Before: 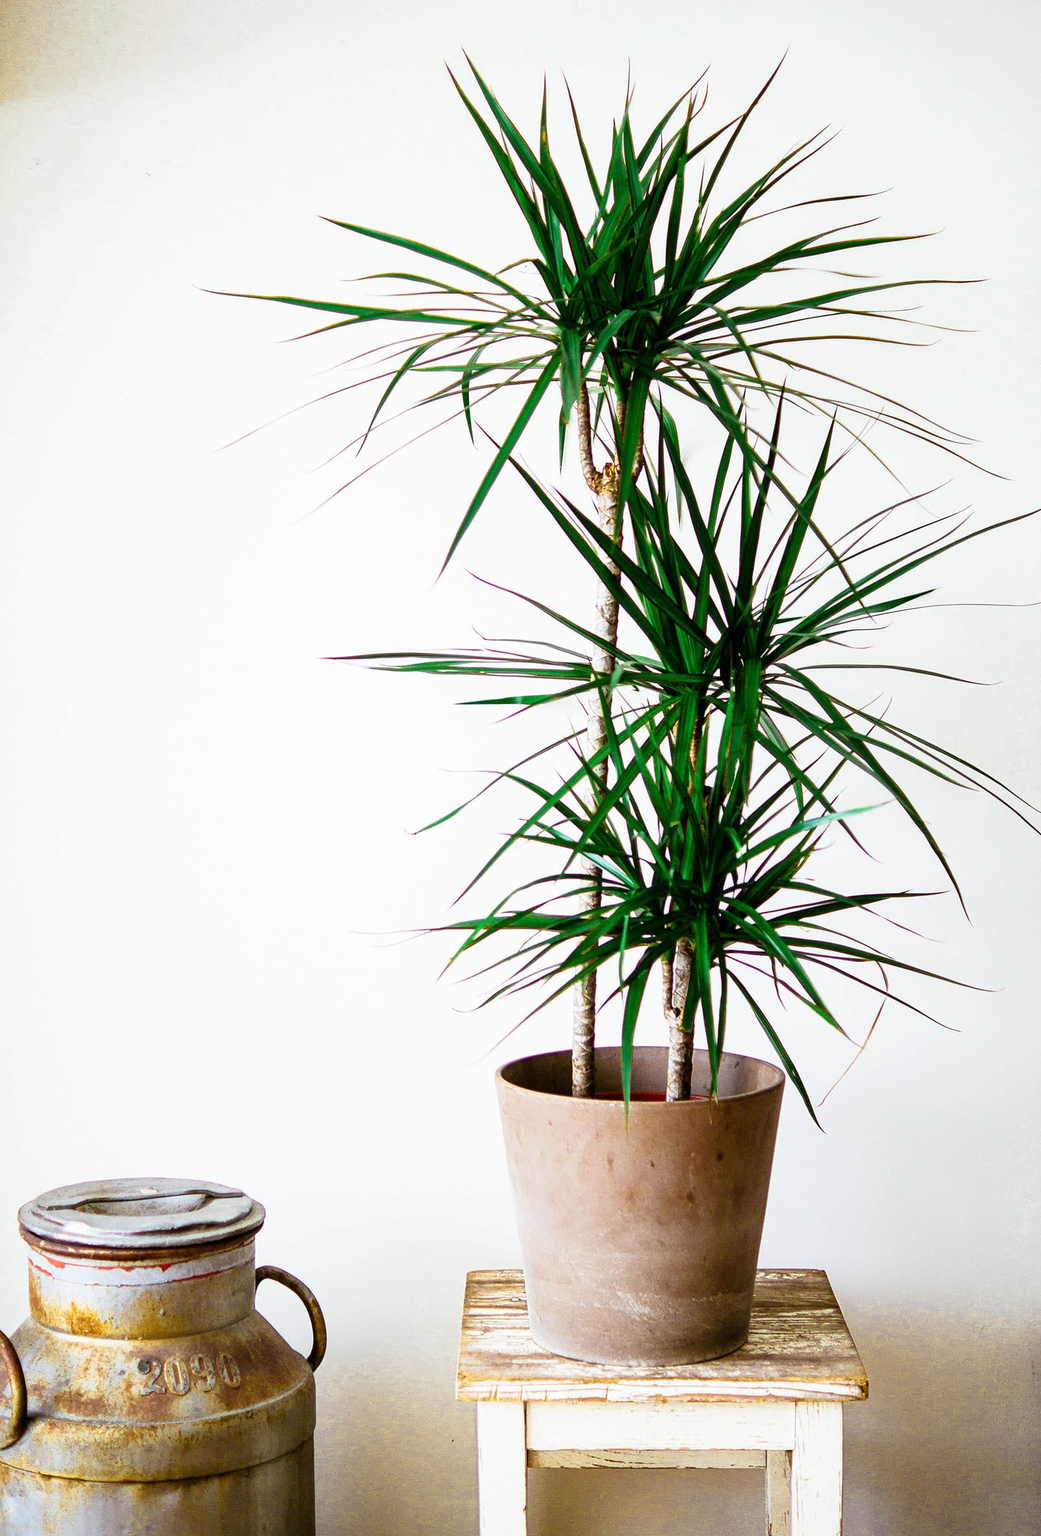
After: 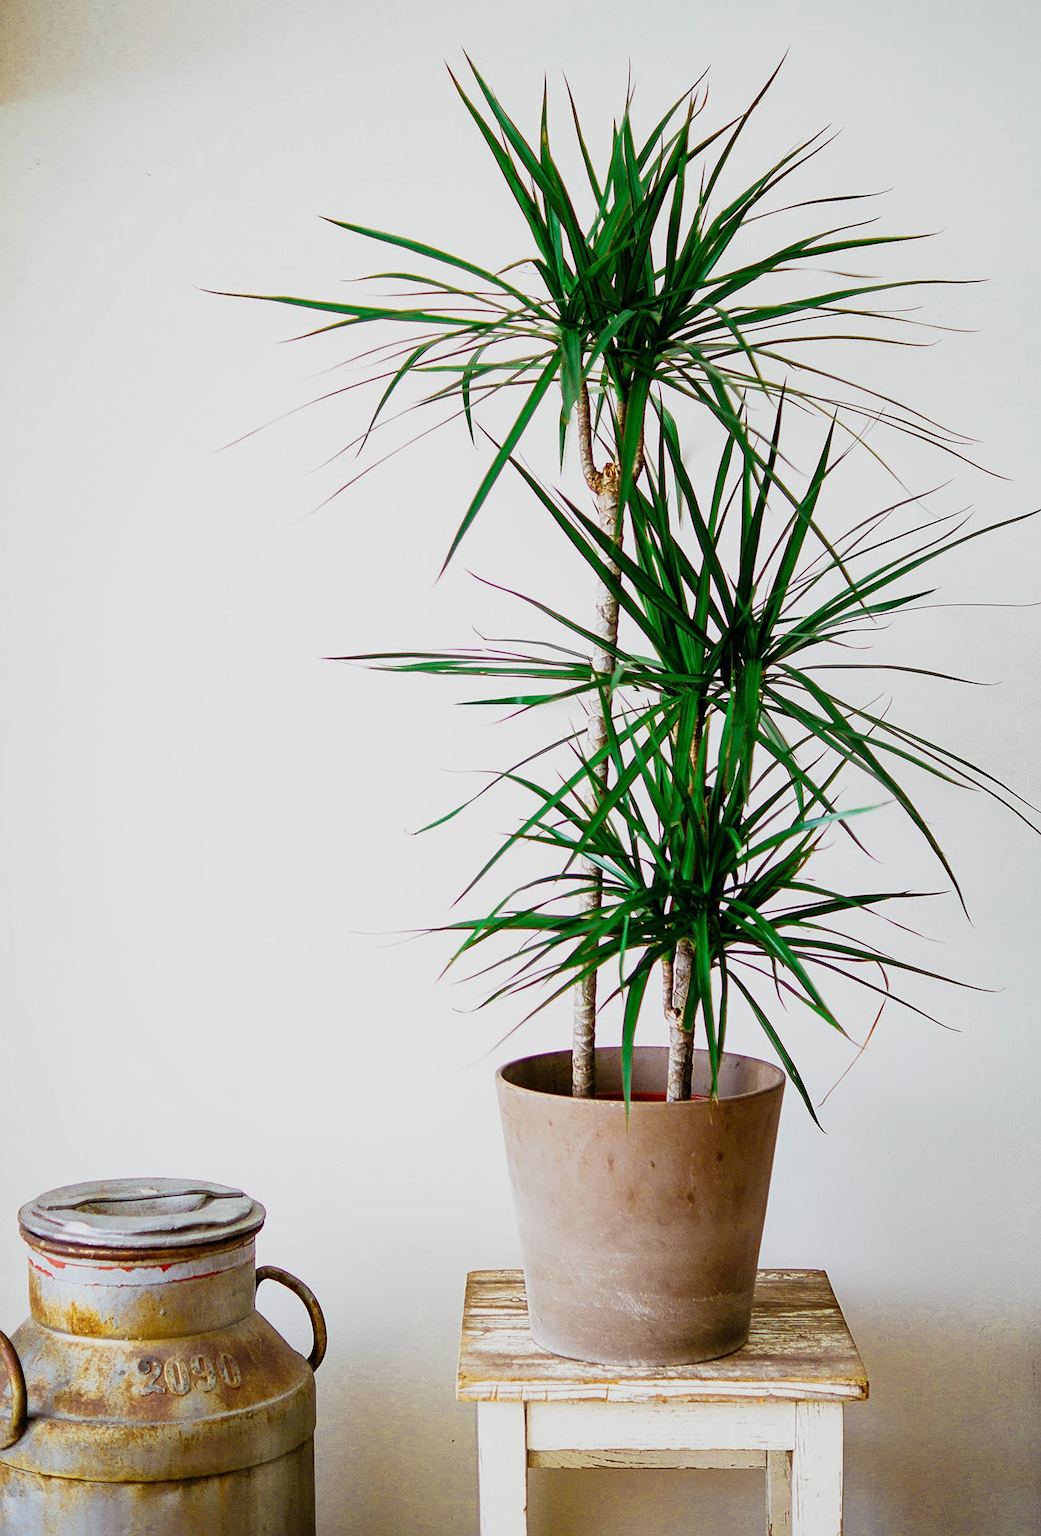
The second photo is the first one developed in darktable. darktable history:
sharpen: amount 0.2
tone equalizer: -8 EV 0.25 EV, -7 EV 0.417 EV, -6 EV 0.417 EV, -5 EV 0.25 EV, -3 EV -0.25 EV, -2 EV -0.417 EV, -1 EV -0.417 EV, +0 EV -0.25 EV, edges refinement/feathering 500, mask exposure compensation -1.57 EV, preserve details guided filter
